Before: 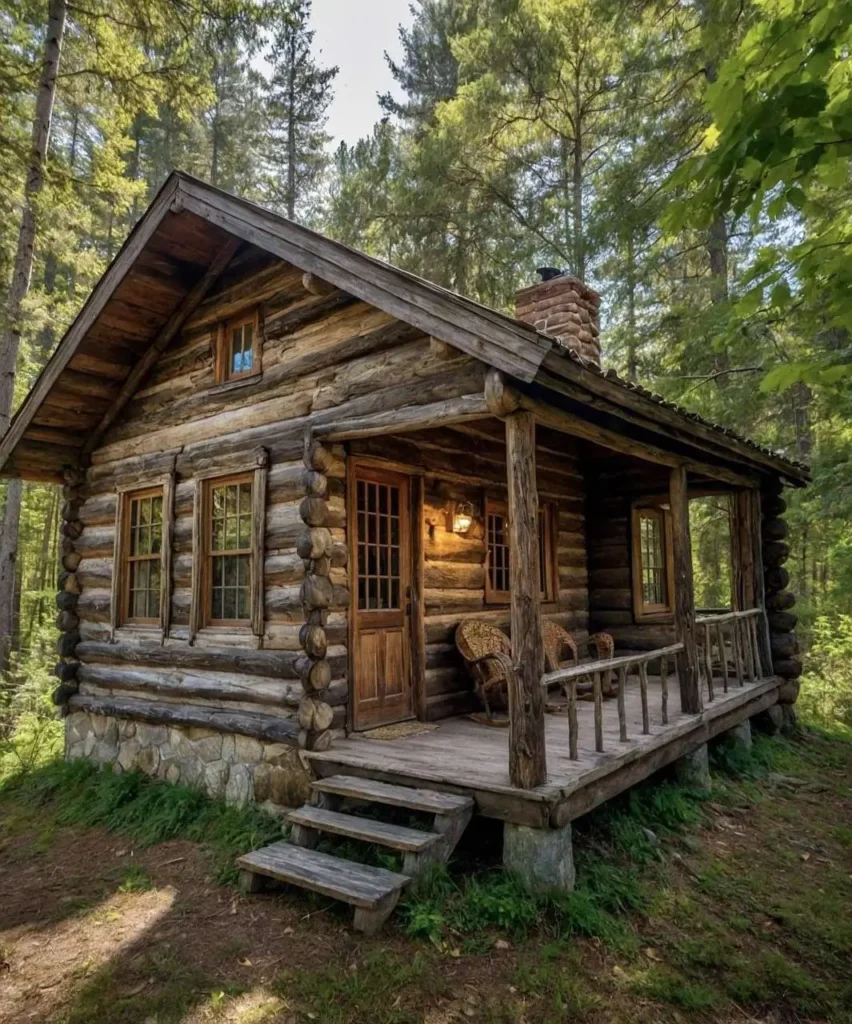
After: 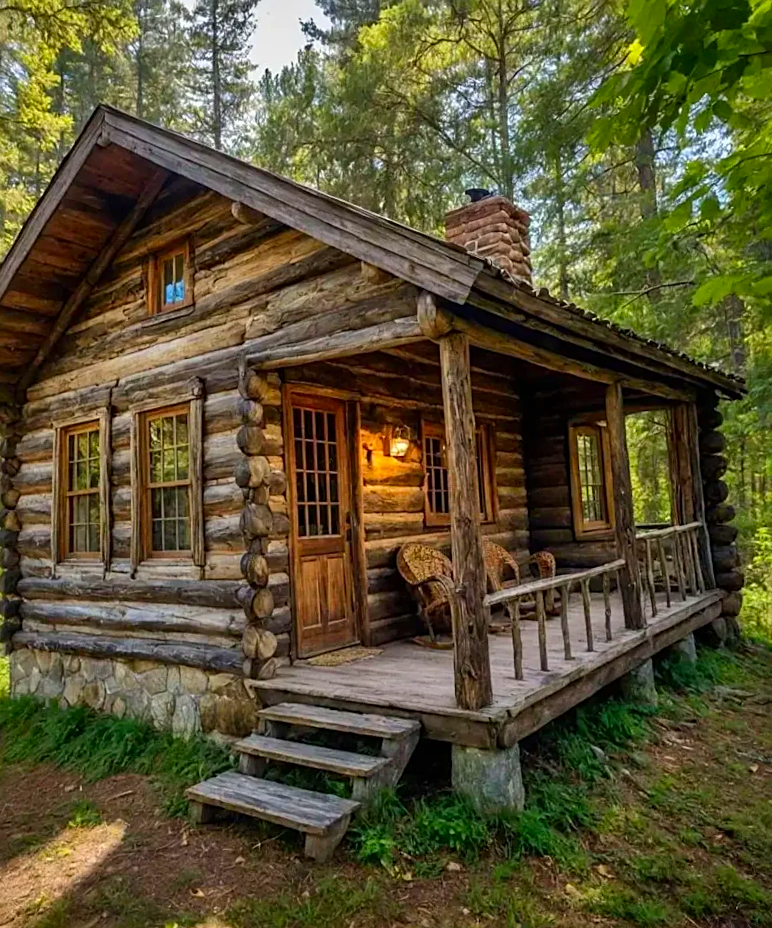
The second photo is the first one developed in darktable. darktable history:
contrast brightness saturation: saturation 0.5
crop and rotate: angle 1.96°, left 5.673%, top 5.673%
sharpen: on, module defaults
shadows and highlights: radius 108.52, shadows 44.07, highlights -67.8, low approximation 0.01, soften with gaussian
